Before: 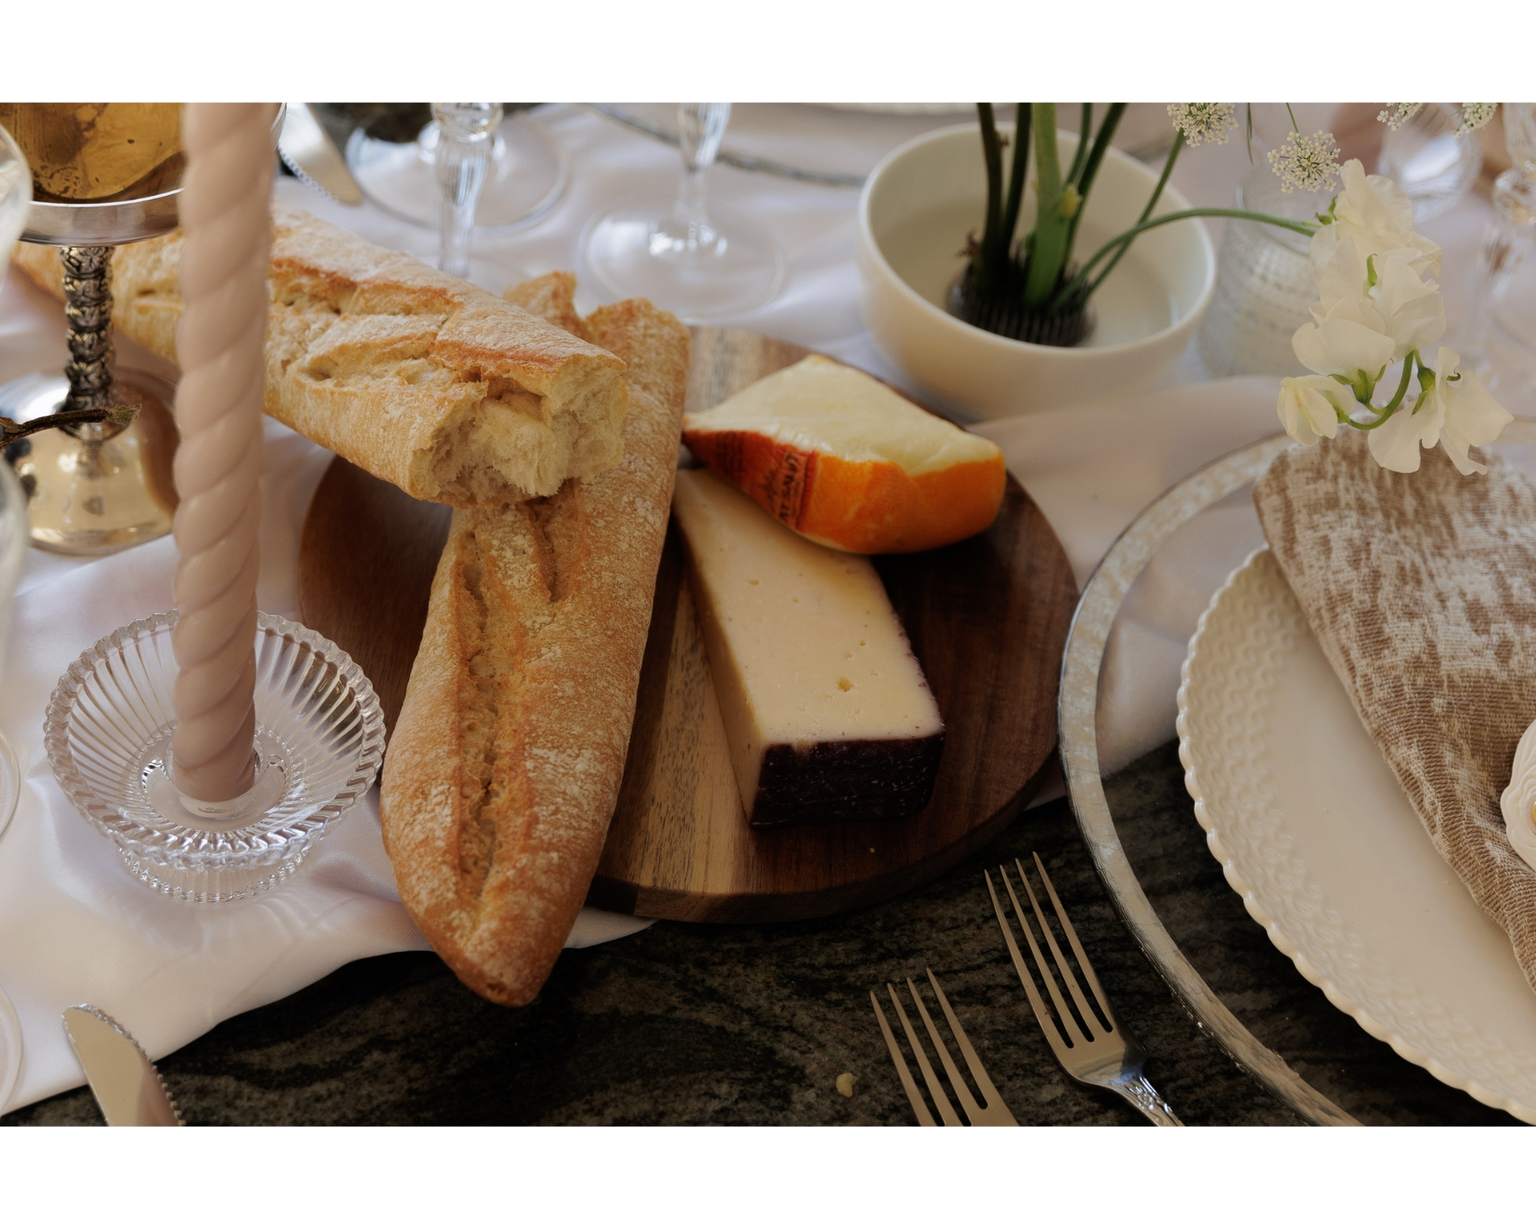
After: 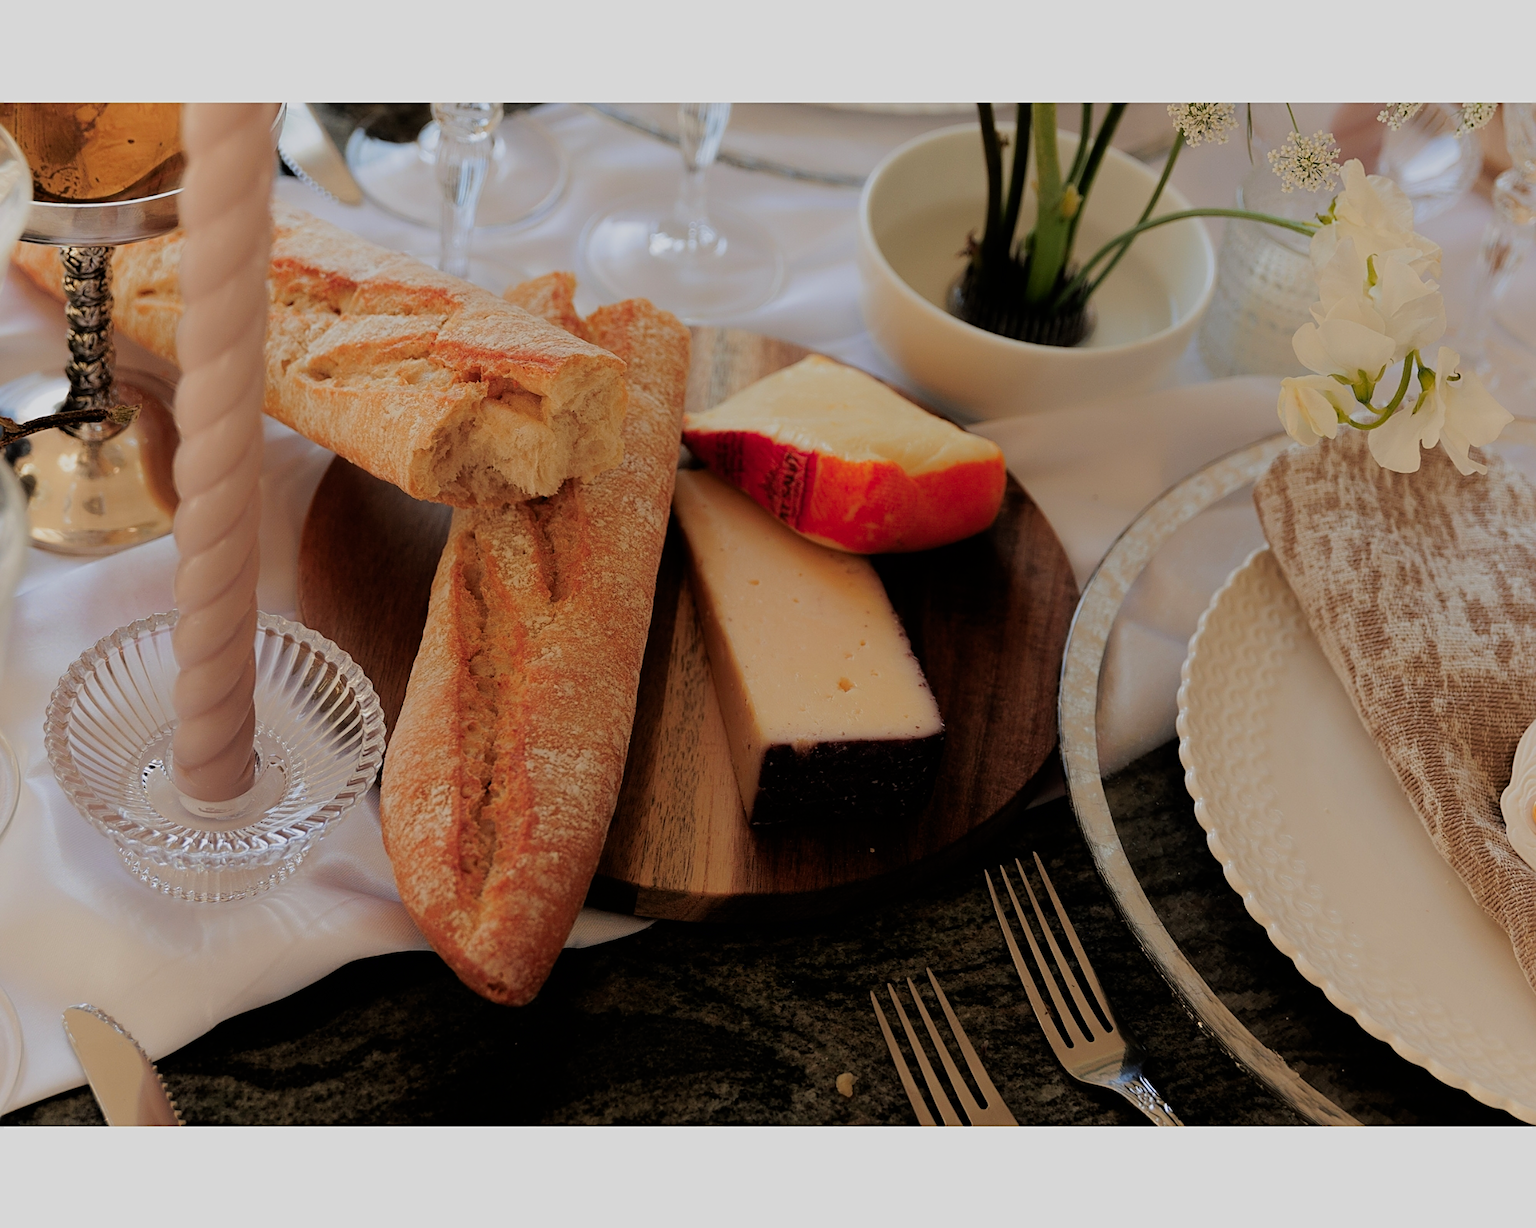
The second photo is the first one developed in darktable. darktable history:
color zones: curves: ch1 [(0.235, 0.558) (0.75, 0.5)]; ch2 [(0.25, 0.462) (0.749, 0.457)], mix 42.1%
filmic rgb: black relative exposure -8.03 EV, white relative exposure 4.05 EV, hardness 4.16, contrast 0.937, color science v6 (2022)
sharpen: on, module defaults
